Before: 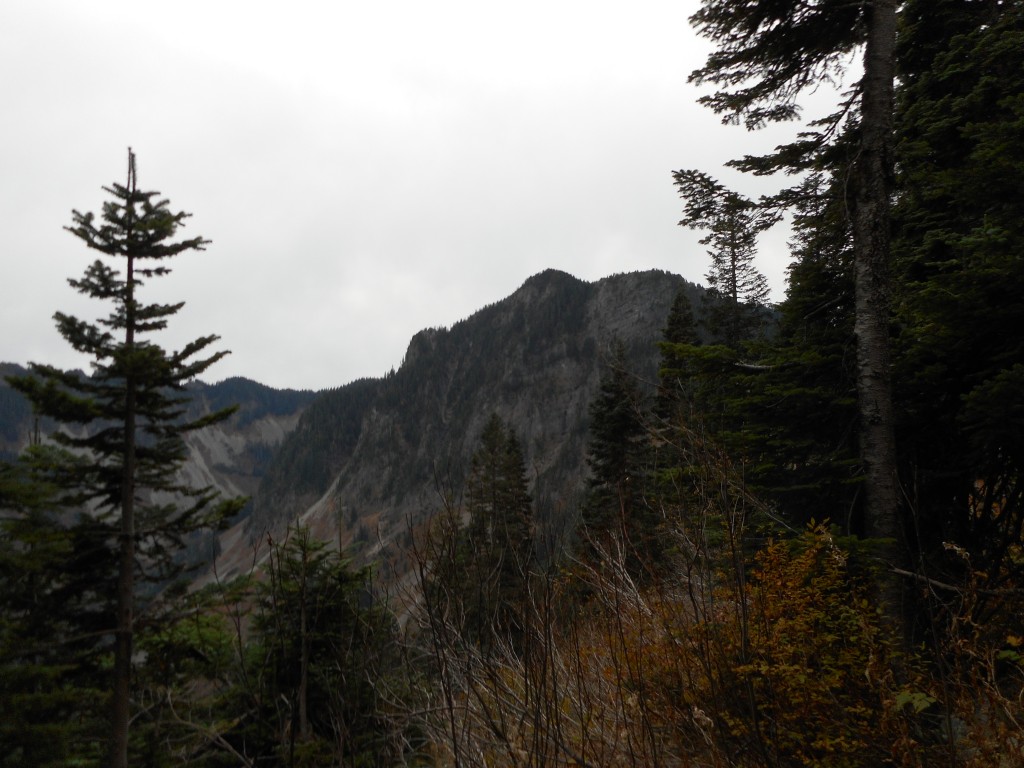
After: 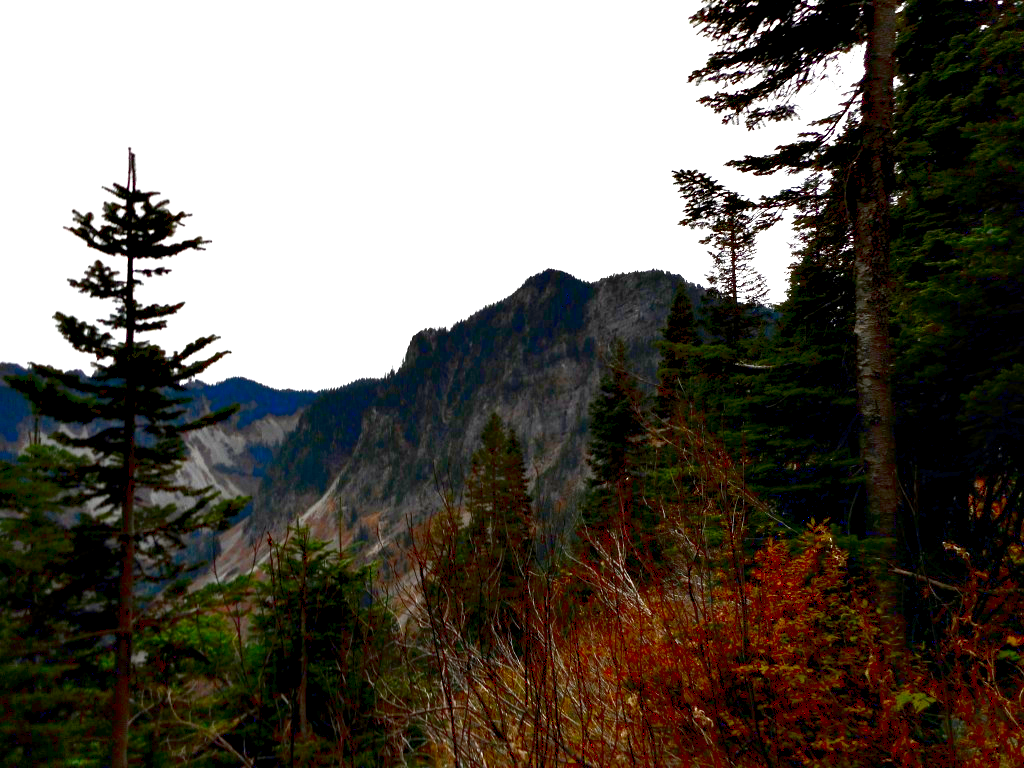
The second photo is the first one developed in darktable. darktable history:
contrast brightness saturation: contrast 0.1, brightness -0.26, saturation 0.14
contrast equalizer: octaves 7, y [[0.6 ×6], [0.55 ×6], [0 ×6], [0 ×6], [0 ×6]]
levels: levels [0, 0.397, 0.955]
exposure: black level correction 0.001, exposure 0.5 EV, compensate exposure bias true, compensate highlight preservation false
